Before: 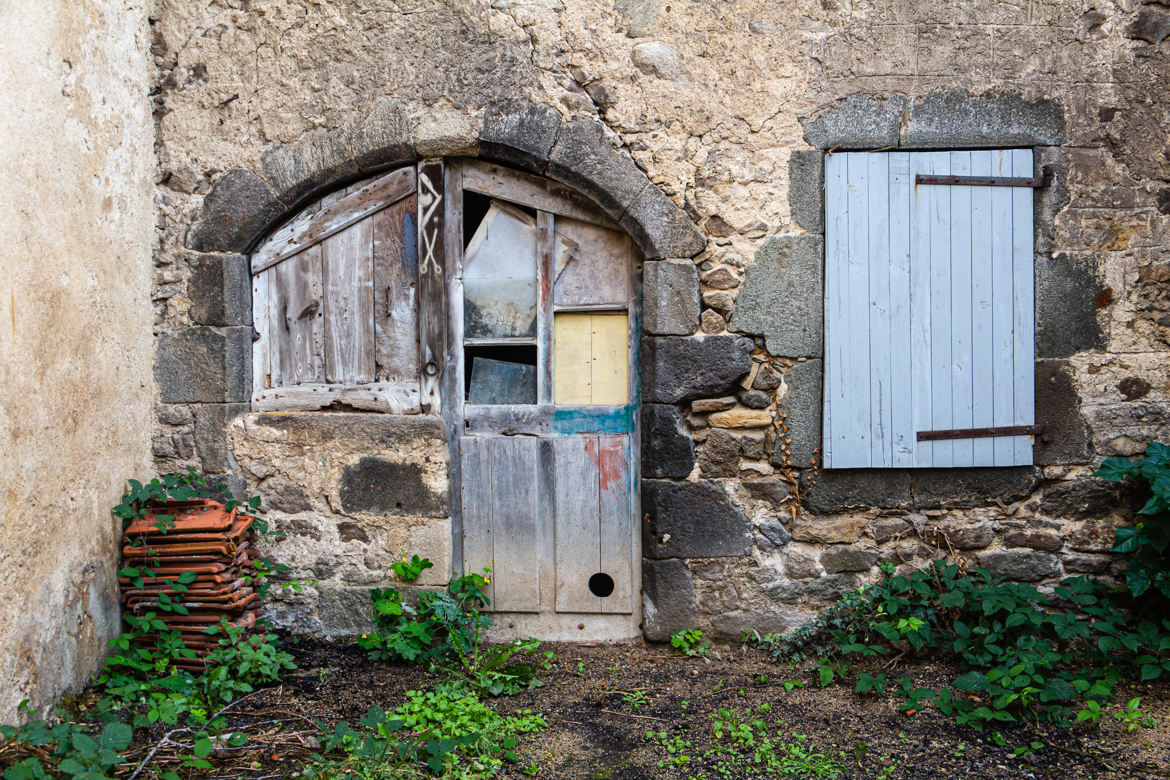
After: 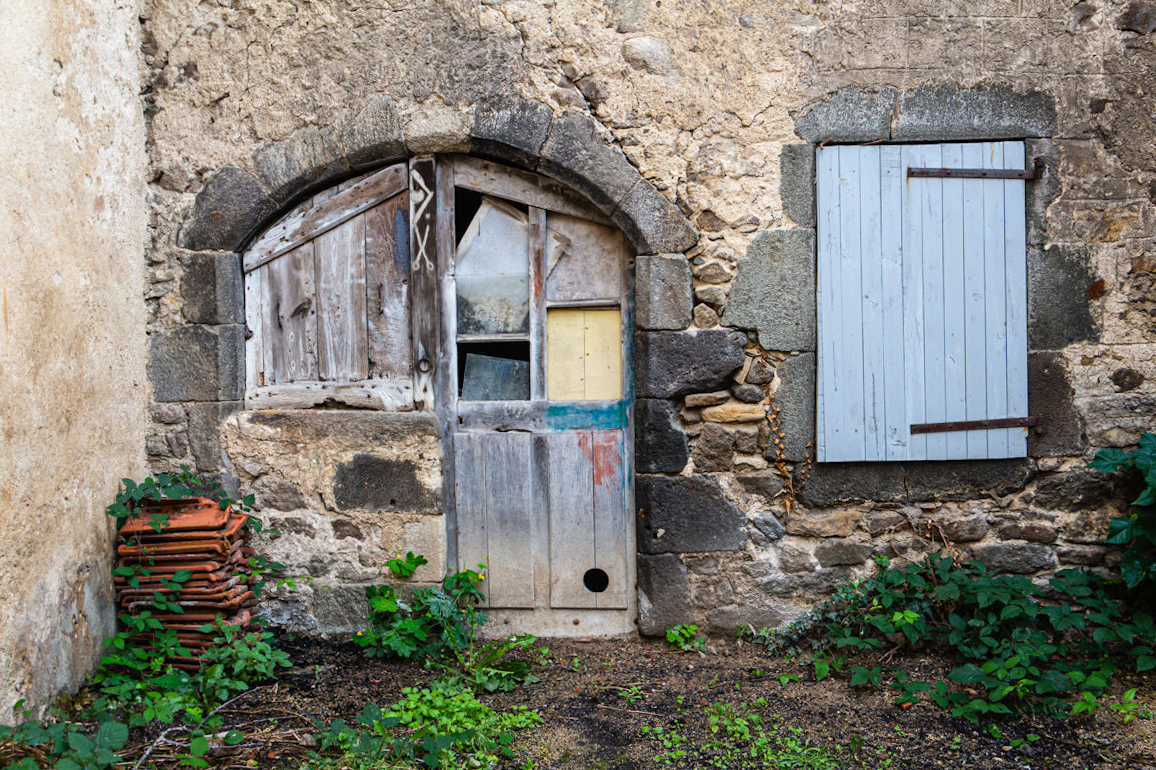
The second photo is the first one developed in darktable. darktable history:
rotate and perspective: rotation -0.45°, automatic cropping original format, crop left 0.008, crop right 0.992, crop top 0.012, crop bottom 0.988
vibrance: vibrance 20%
